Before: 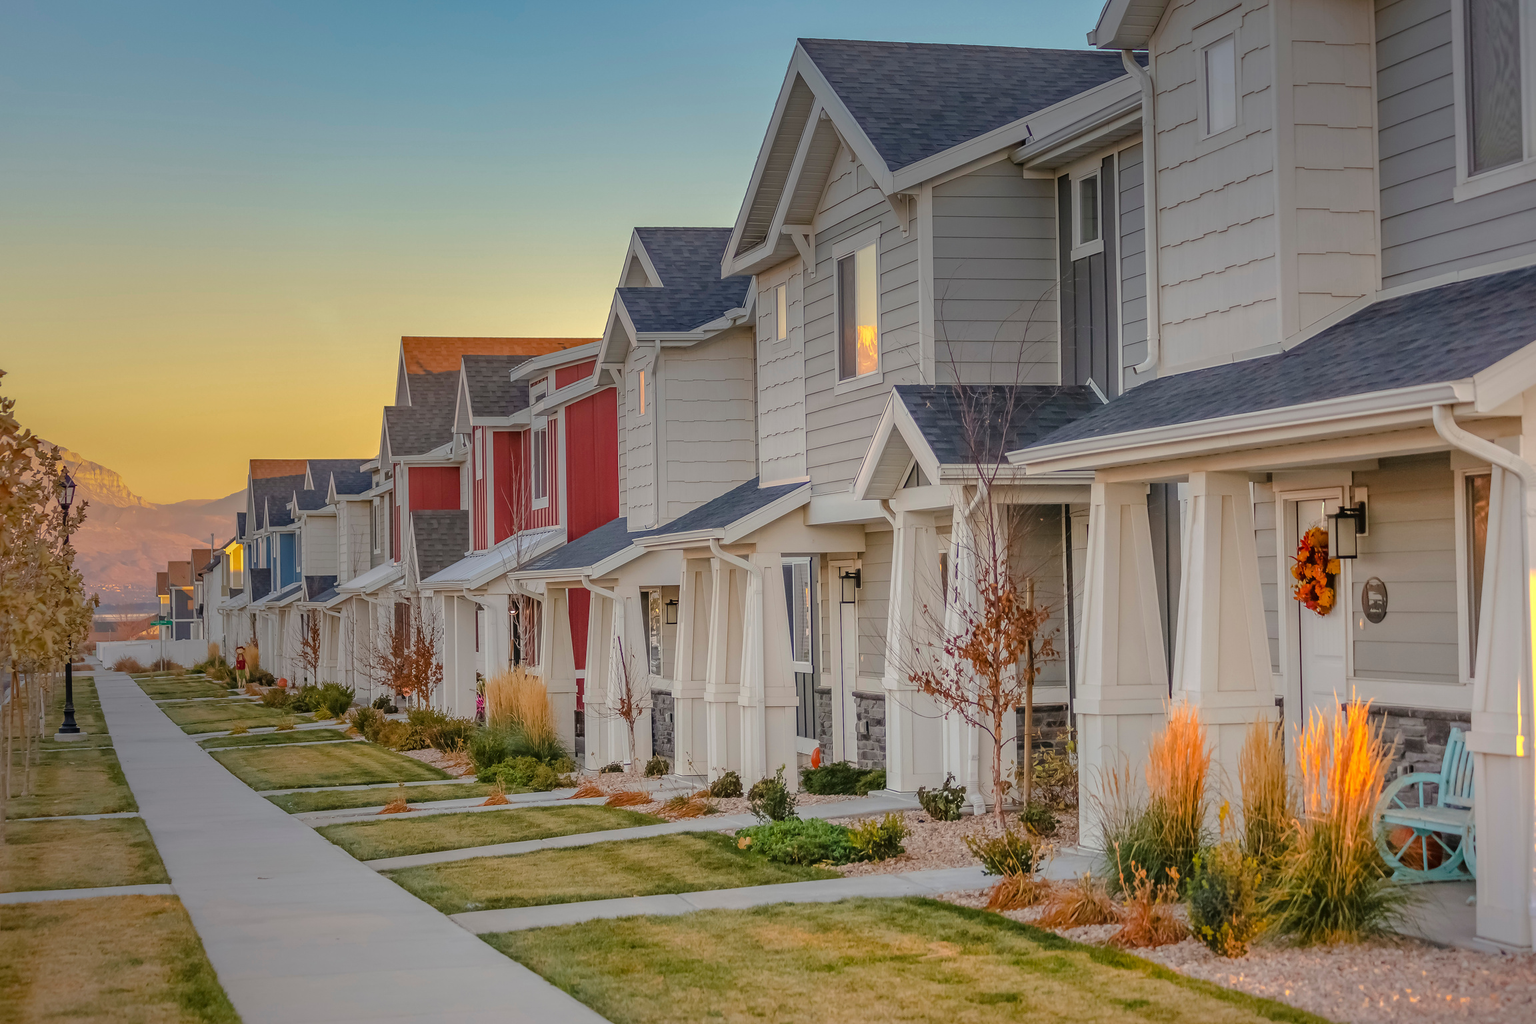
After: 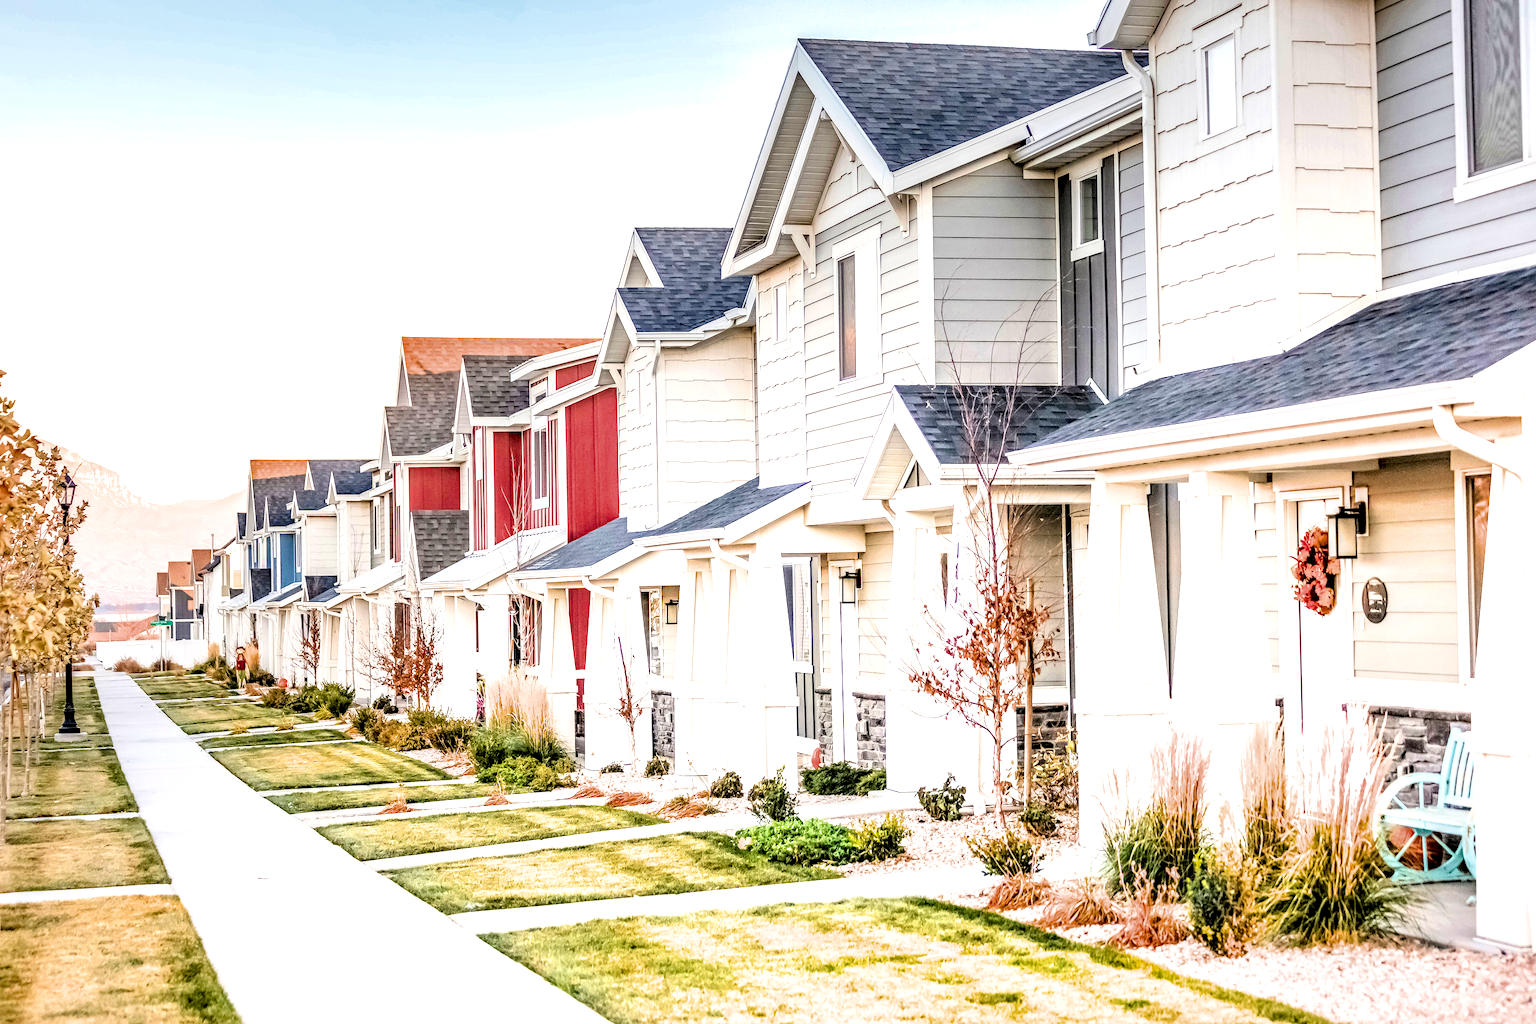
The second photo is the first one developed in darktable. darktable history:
exposure: black level correction 0, exposure 1.999 EV, compensate highlight preservation false
local contrast: highlights 17%, detail 185%
filmic rgb: black relative exposure -4.05 EV, white relative exposure 2.99 EV, hardness 3.02, contrast 1.392, color science v6 (2022)
